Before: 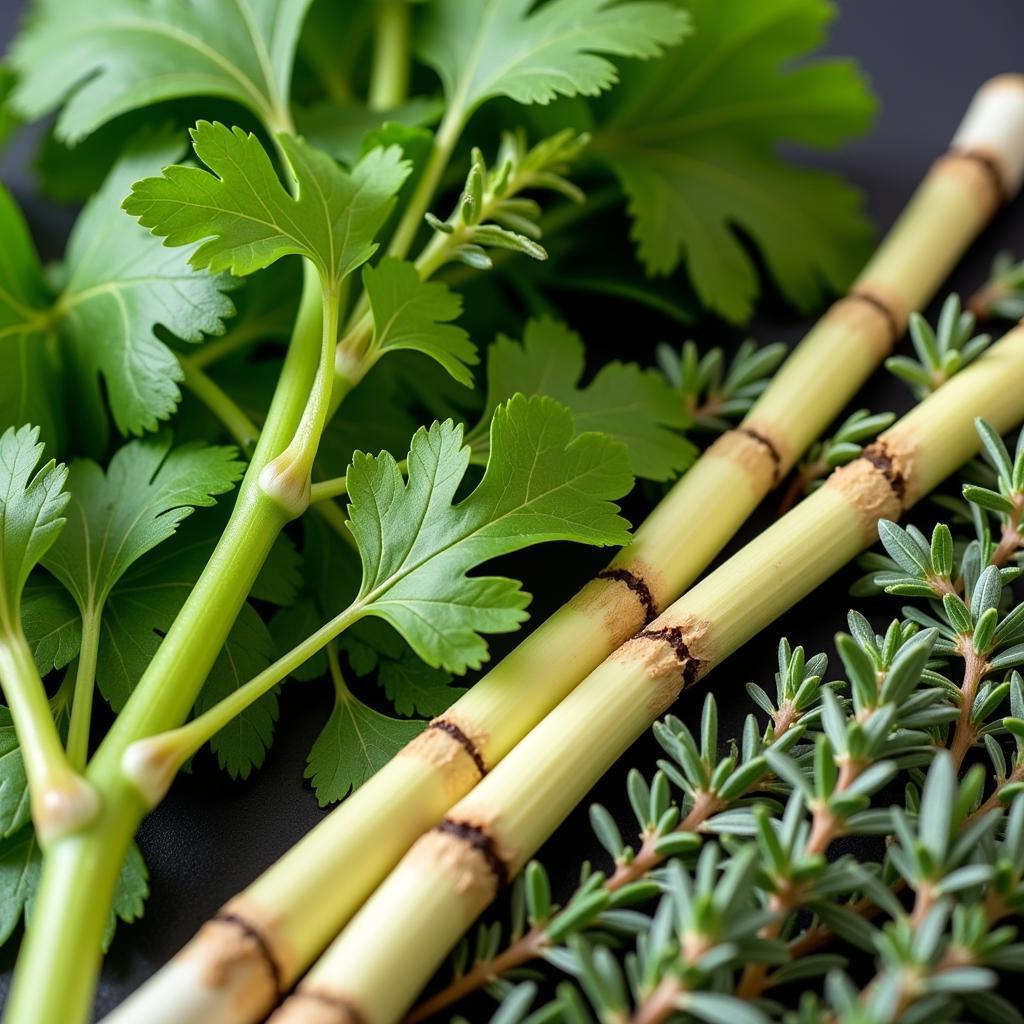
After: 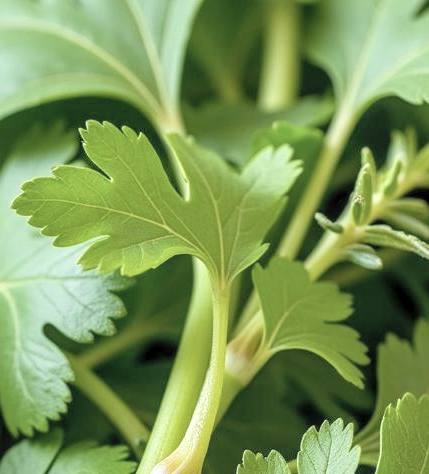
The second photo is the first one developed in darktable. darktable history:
contrast brightness saturation: brightness 0.18, saturation -0.5
crop and rotate: left 10.817%, top 0.062%, right 47.194%, bottom 53.626%
local contrast: on, module defaults
velvia: strength 51%, mid-tones bias 0.51
